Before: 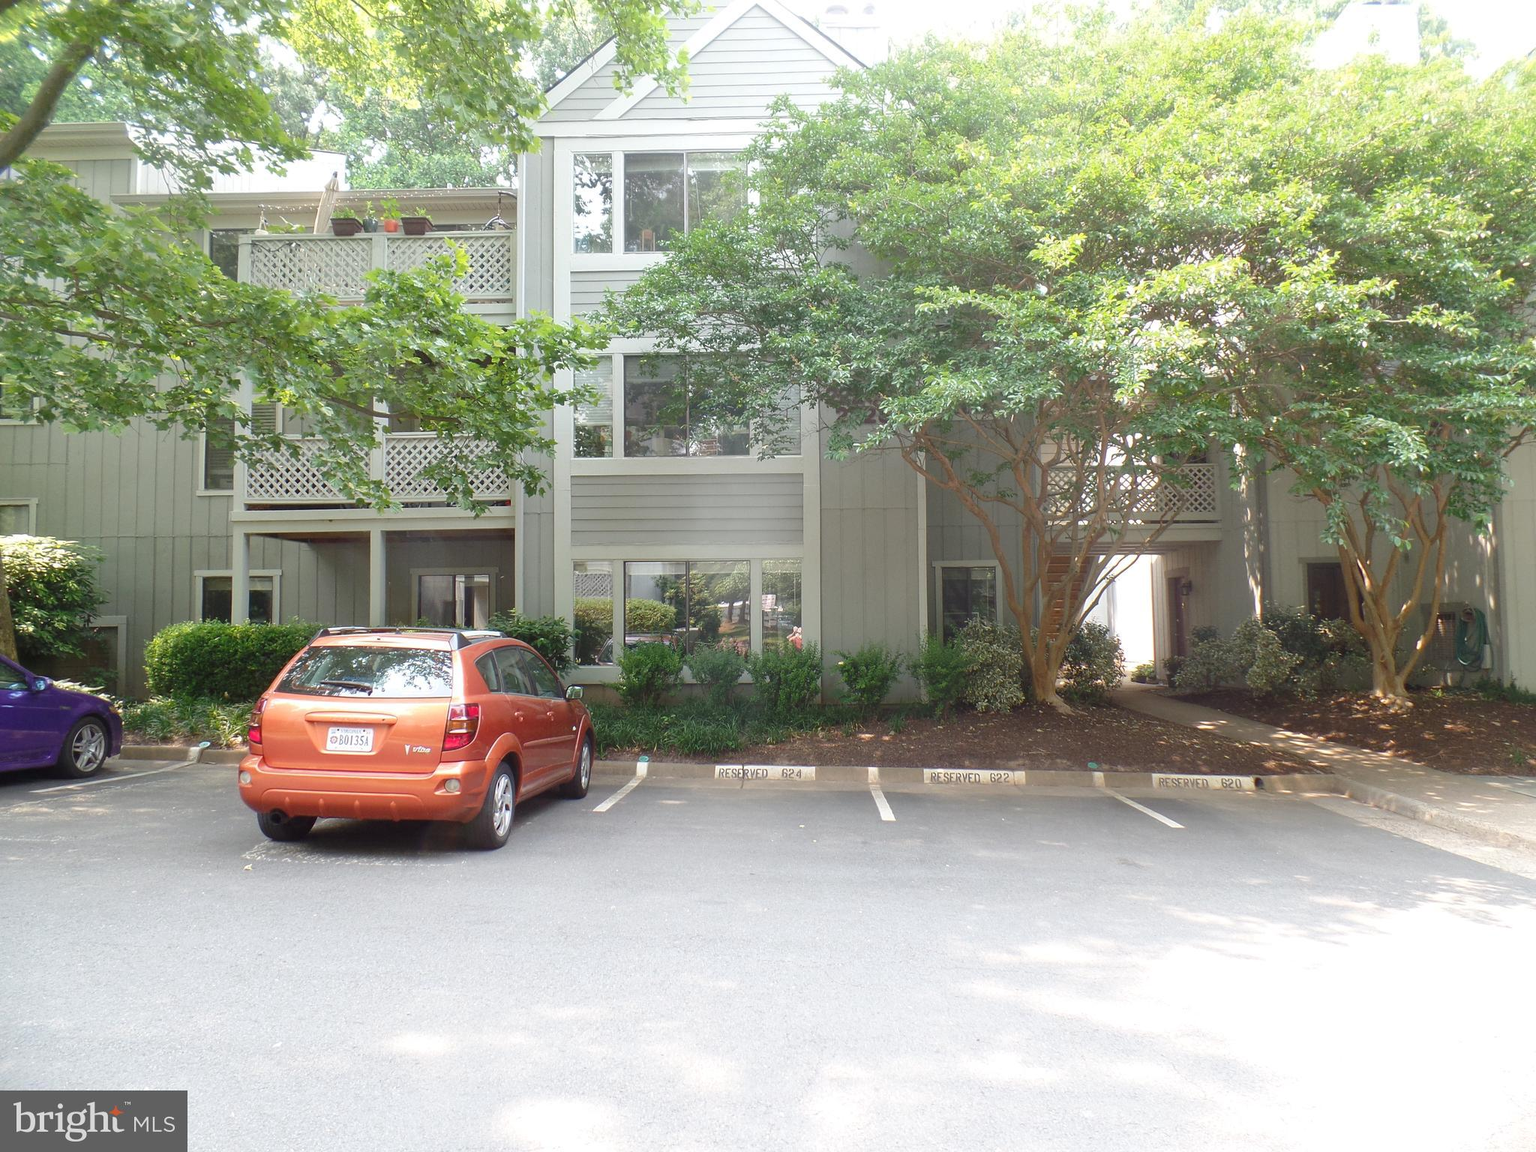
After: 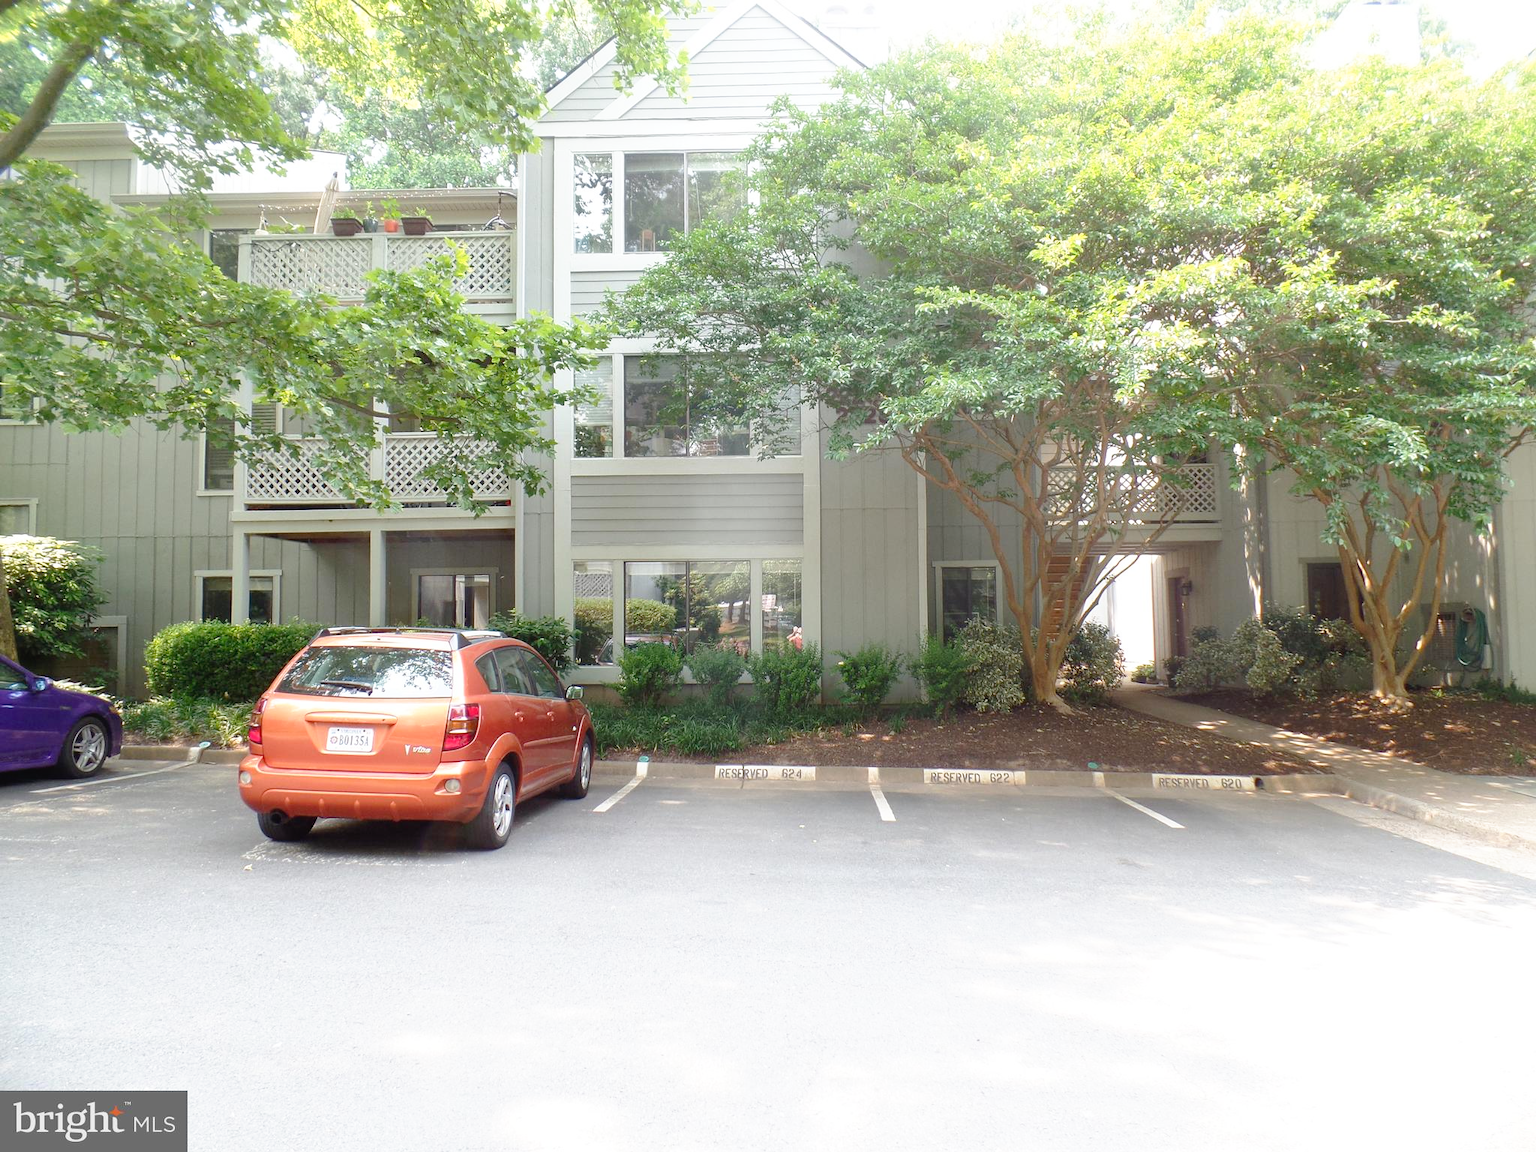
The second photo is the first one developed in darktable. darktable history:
tone curve: curves: ch0 [(0, 0) (0.003, 0.022) (0.011, 0.025) (0.025, 0.025) (0.044, 0.029) (0.069, 0.042) (0.1, 0.068) (0.136, 0.118) (0.177, 0.176) (0.224, 0.233) (0.277, 0.299) (0.335, 0.371) (0.399, 0.448) (0.468, 0.526) (0.543, 0.605) (0.623, 0.684) (0.709, 0.775) (0.801, 0.869) (0.898, 0.957) (1, 1)], preserve colors none
